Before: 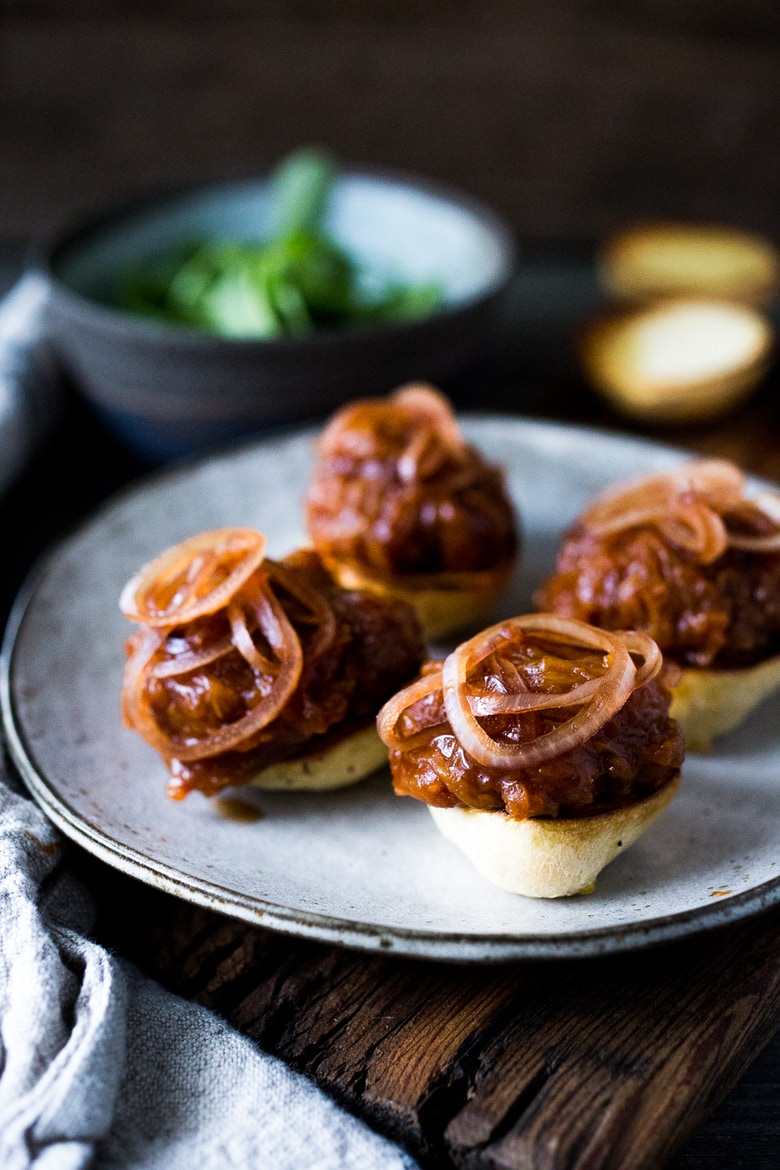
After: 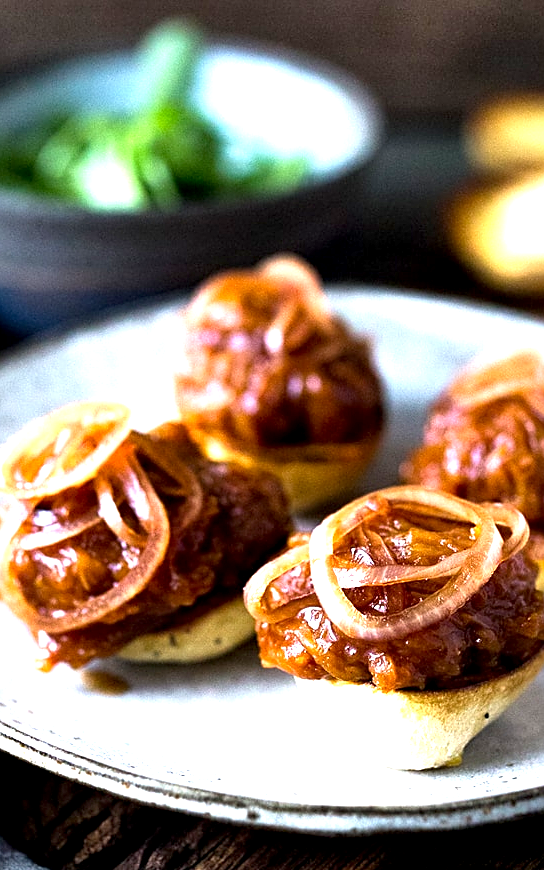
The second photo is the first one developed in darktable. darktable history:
shadows and highlights: shadows 75.59, highlights -24.23, soften with gaussian
exposure: black level correction 0.001, exposure 1.308 EV, compensate exposure bias true, compensate highlight preservation false
sharpen: on, module defaults
crop and rotate: left 17.098%, top 10.971%, right 13.061%, bottom 14.656%
